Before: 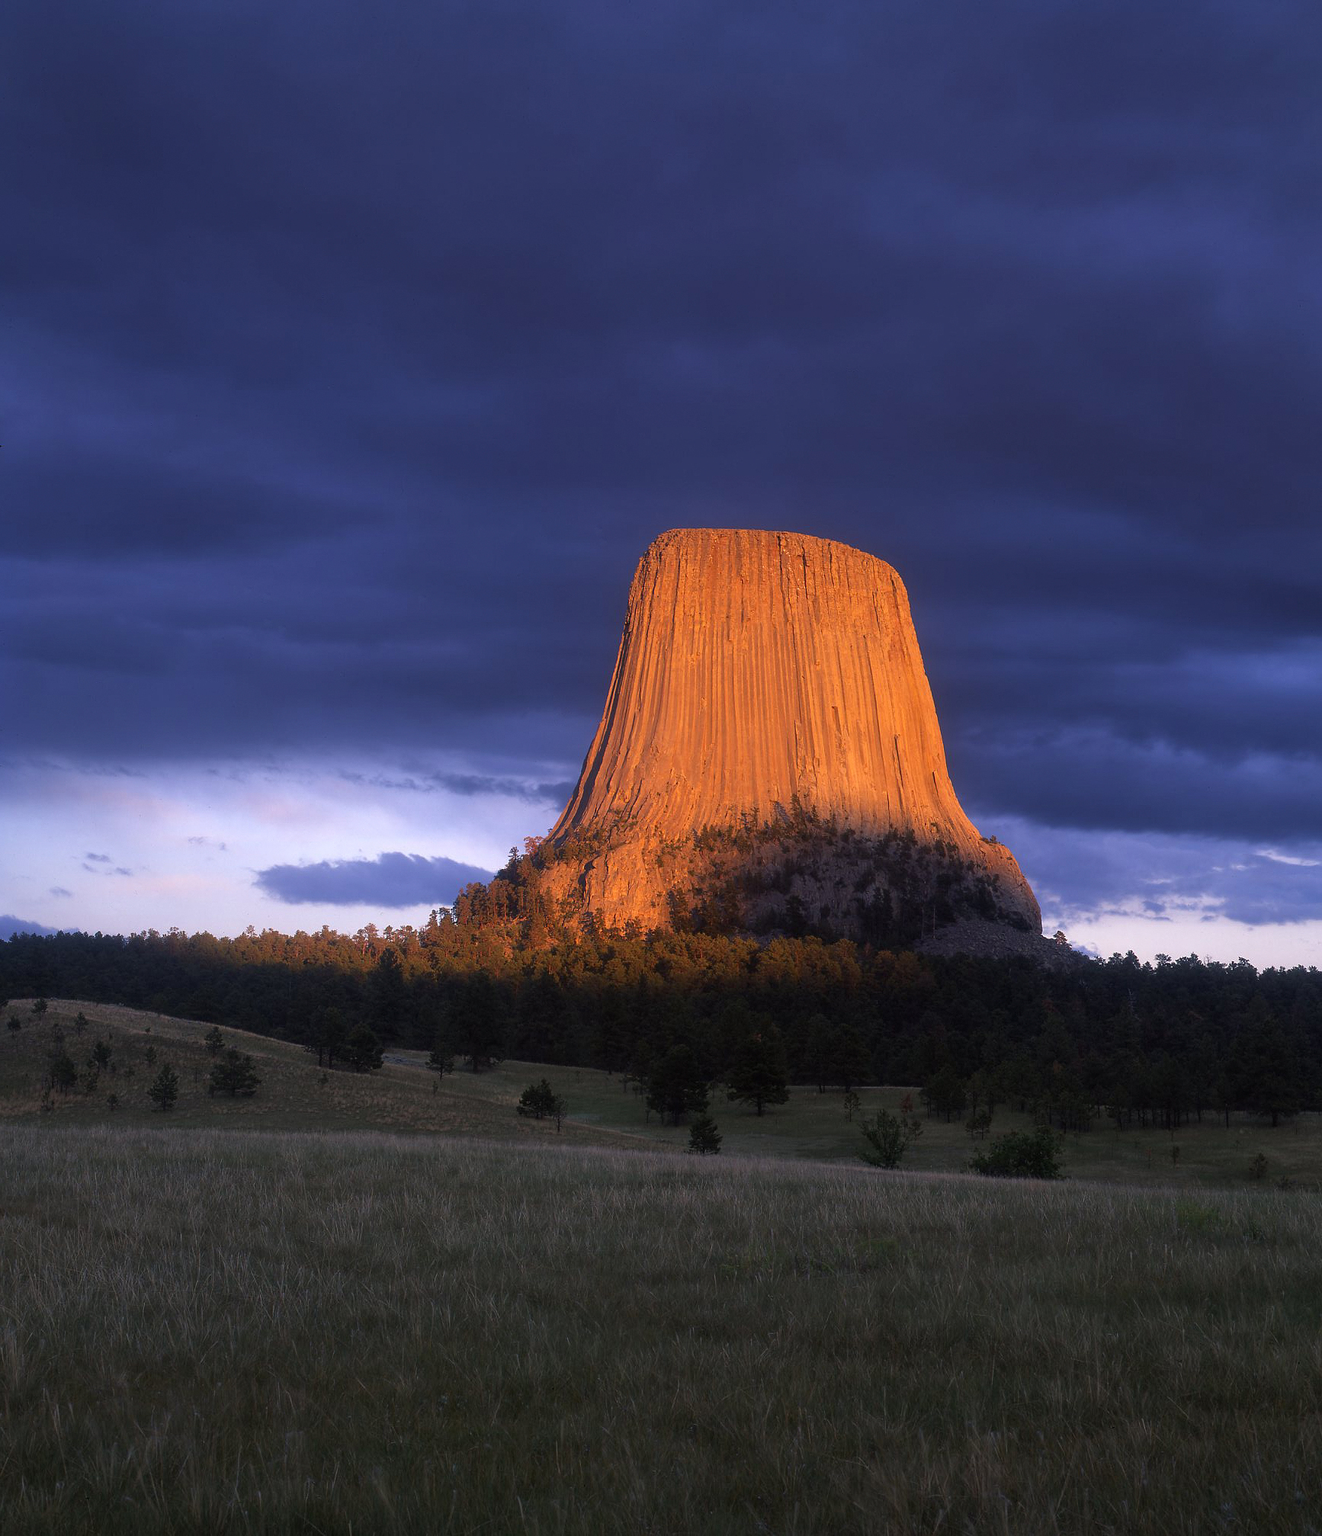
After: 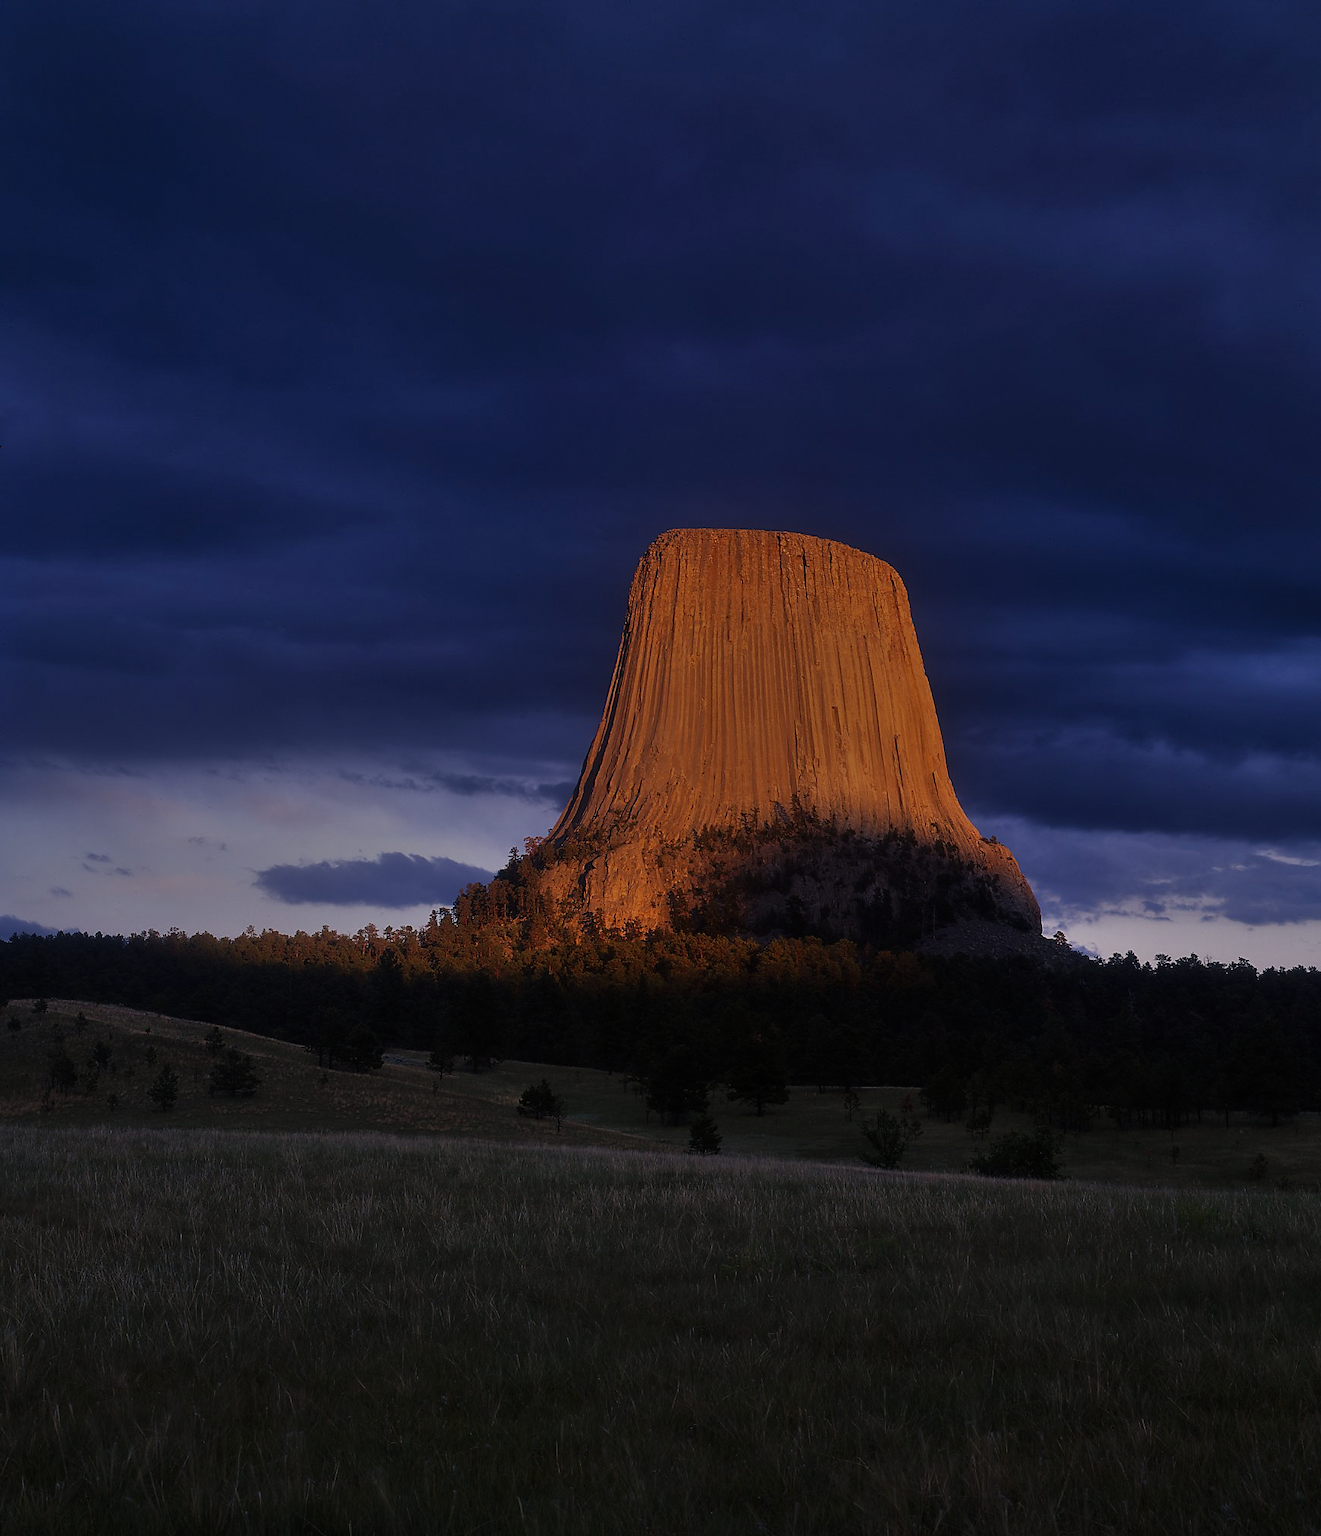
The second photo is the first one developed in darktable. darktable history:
tone equalizer: on, module defaults
shadows and highlights: shadows color adjustment 99.15%, highlights color adjustment 0.108%, soften with gaussian
exposure: exposure -2.42 EV, compensate highlight preservation false
sharpen: radius 1.878, amount 0.414, threshold 1.406
